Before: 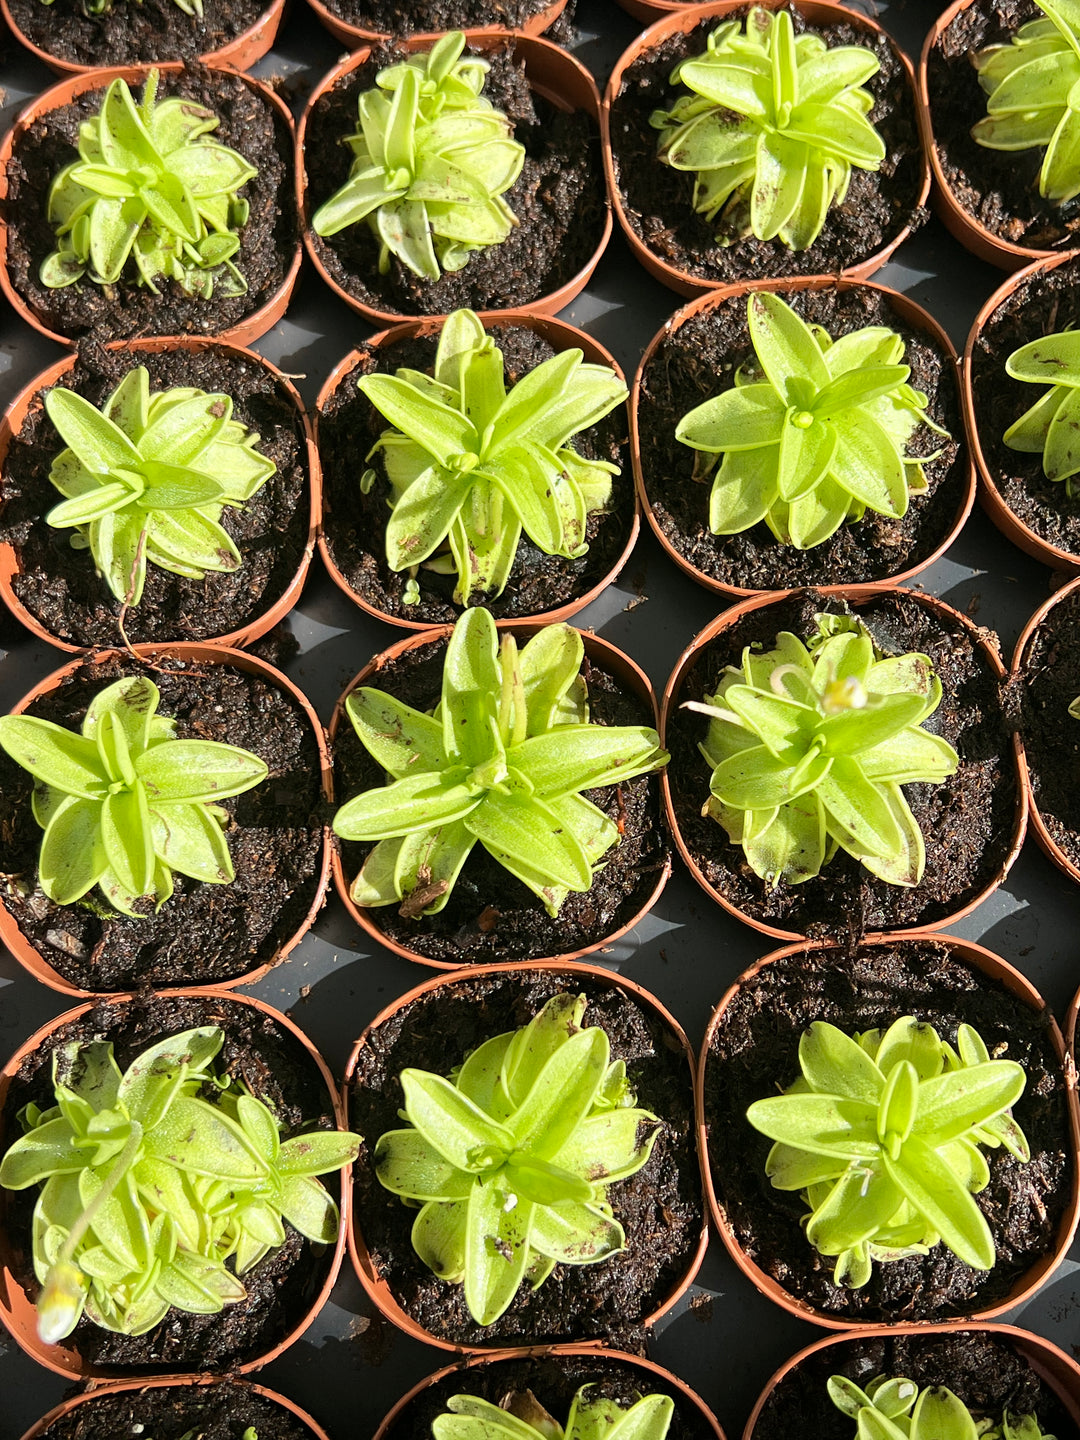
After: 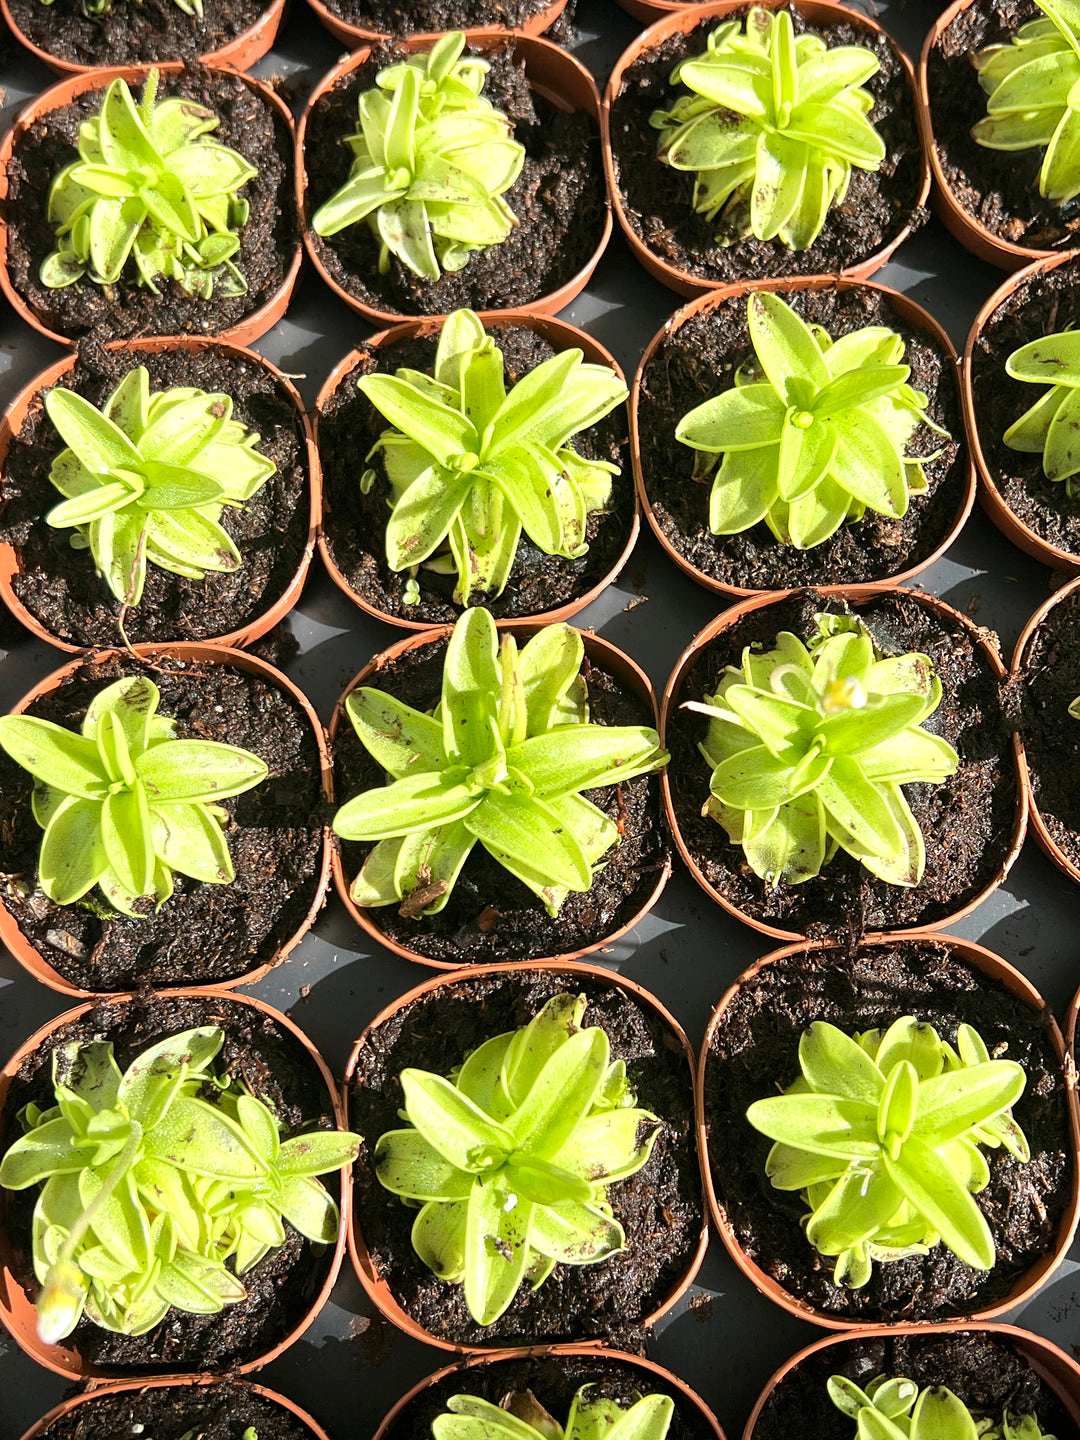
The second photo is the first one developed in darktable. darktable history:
exposure: exposure 0.289 EV, compensate highlight preservation false
shadows and highlights: shadows 20.93, highlights -82.63, highlights color adjustment 52.1%, soften with gaussian
